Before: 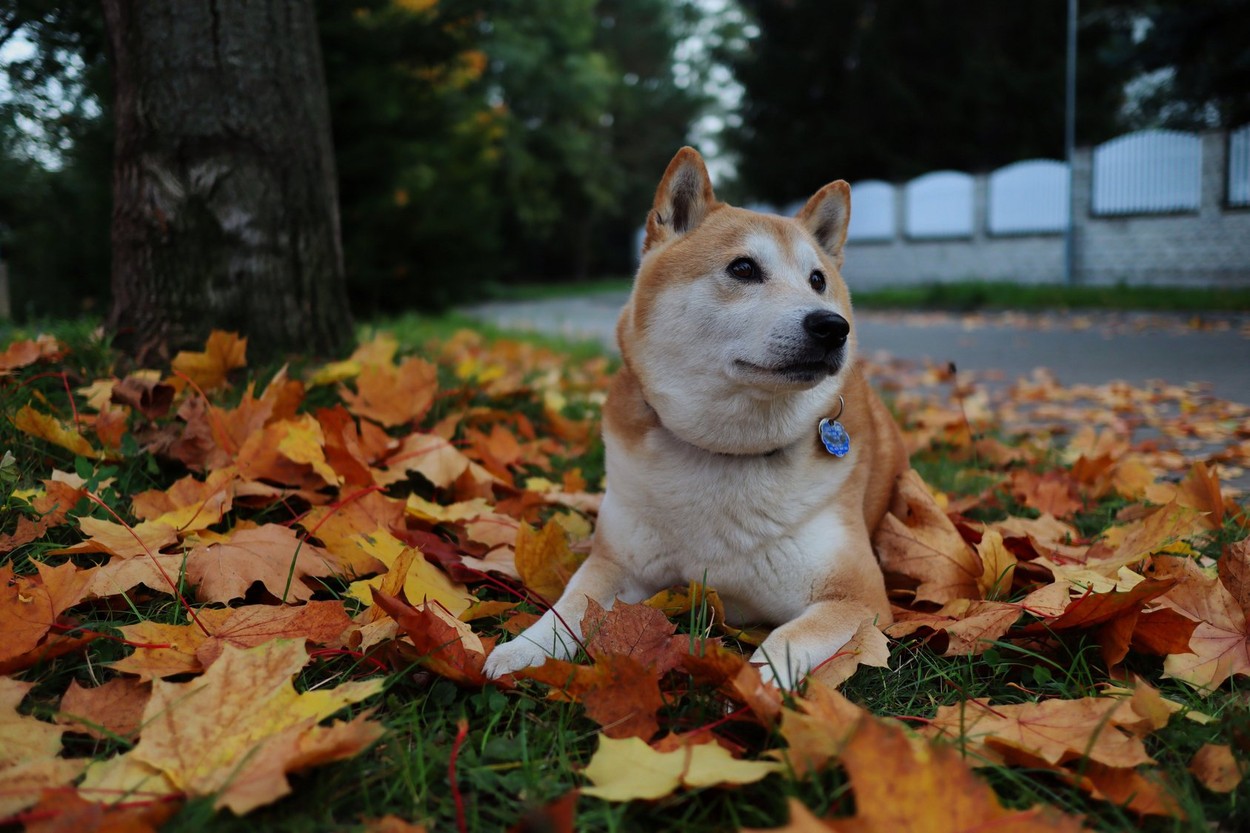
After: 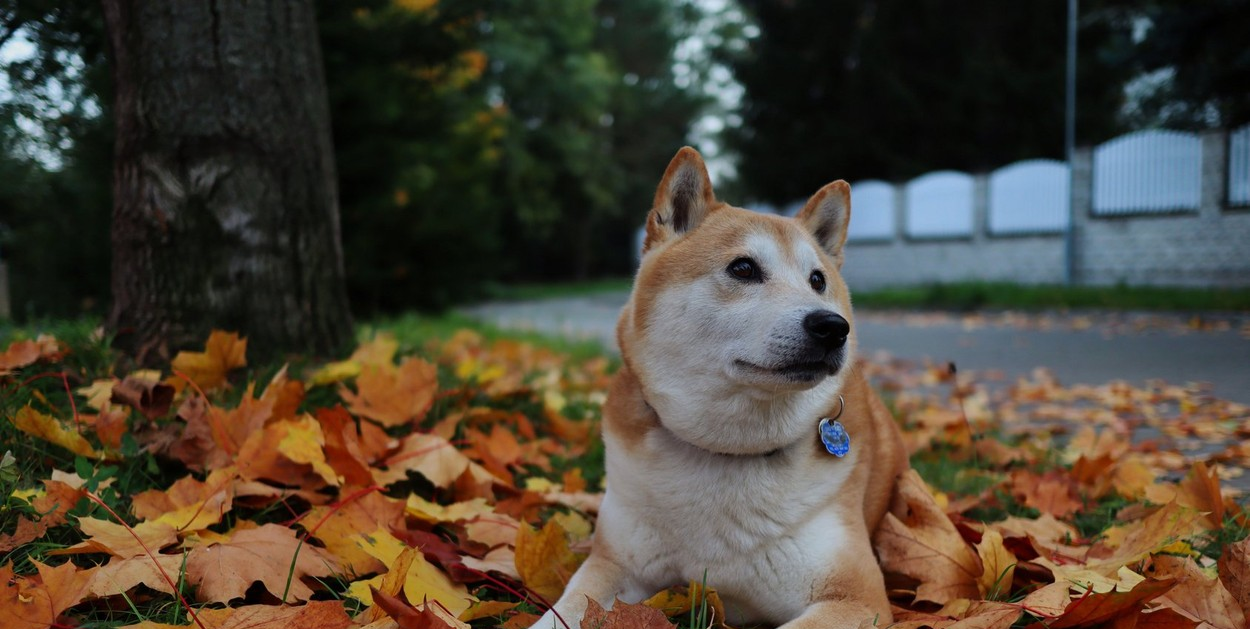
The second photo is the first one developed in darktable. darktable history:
crop: bottom 24.457%
